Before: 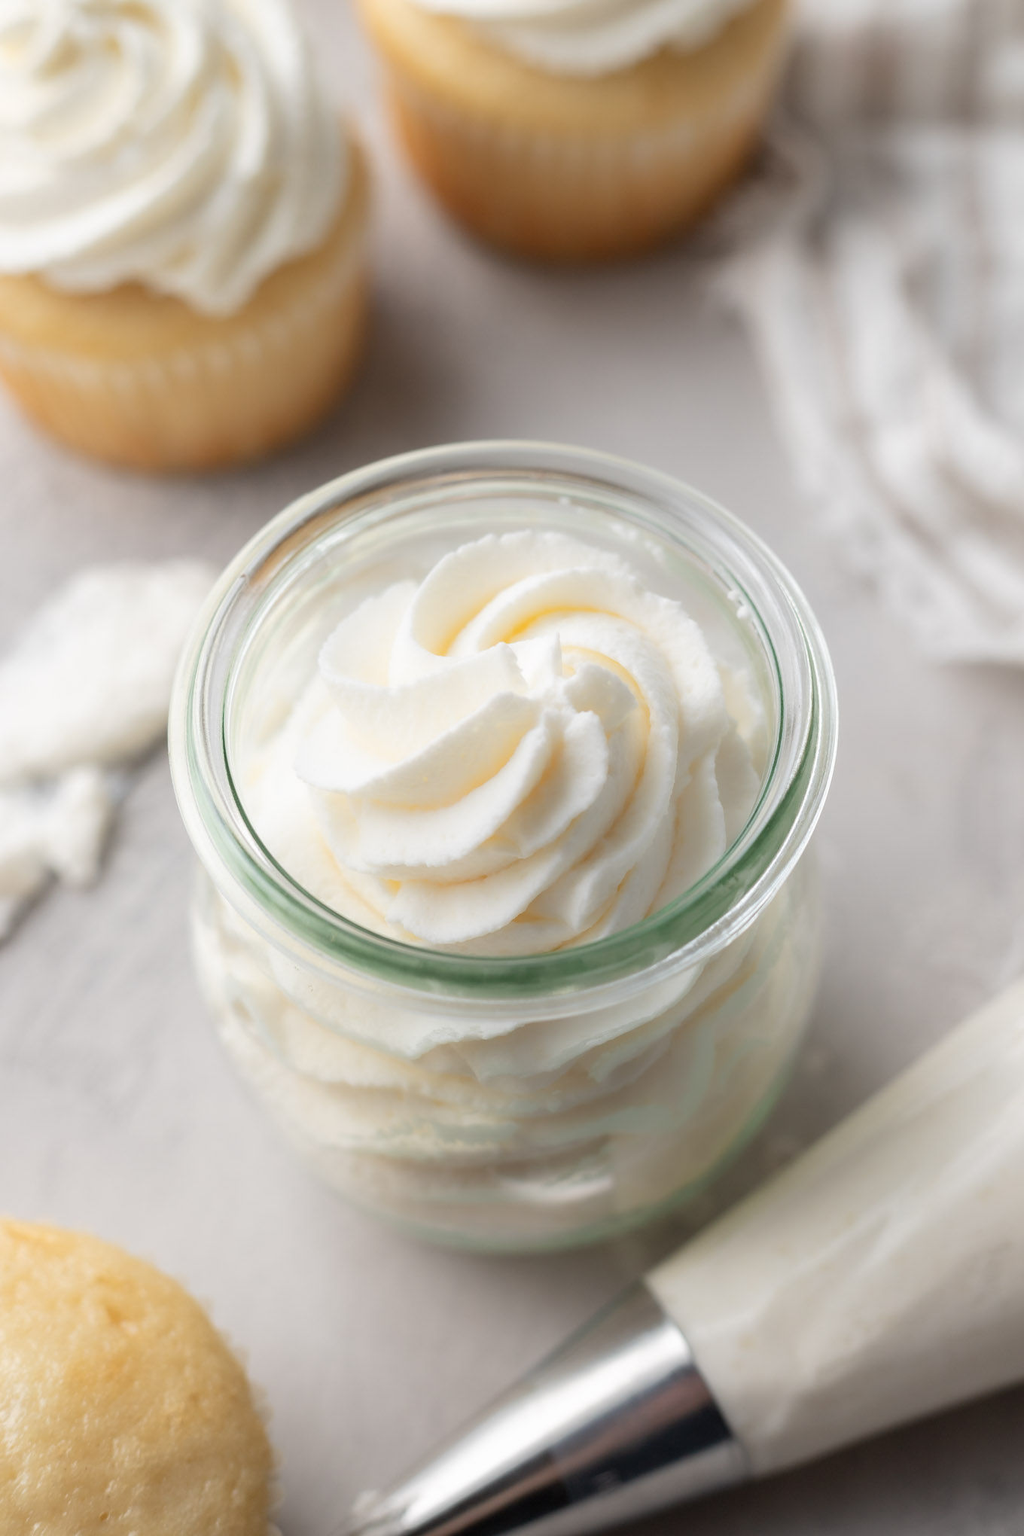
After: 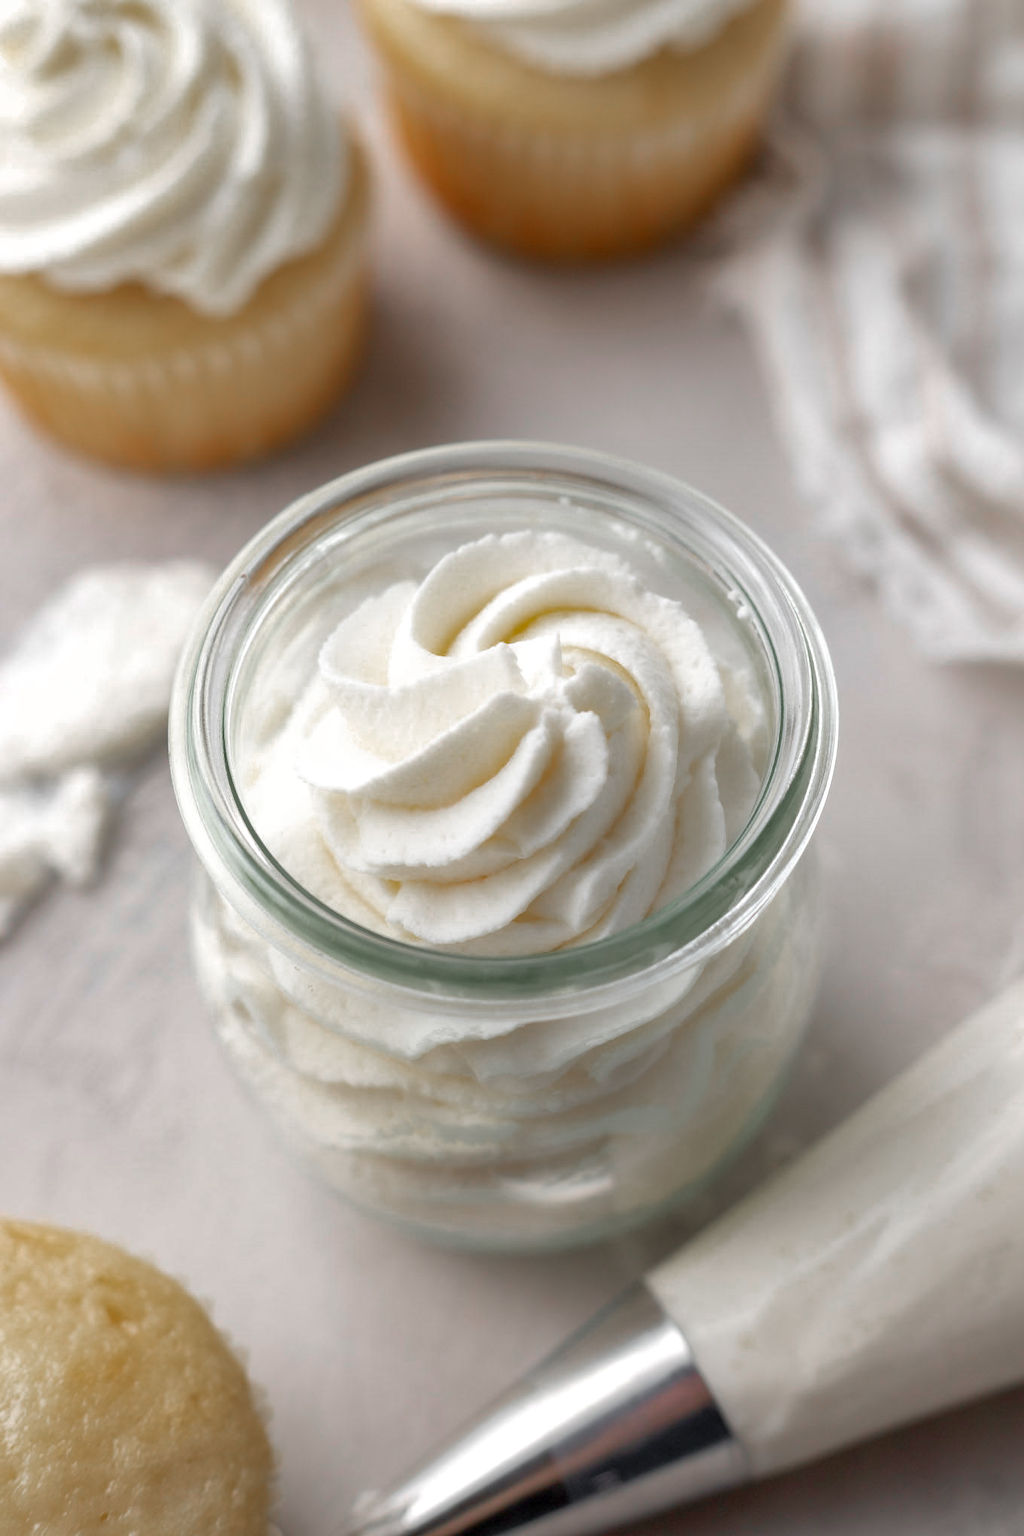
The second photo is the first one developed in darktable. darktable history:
shadows and highlights: on, module defaults
color zones: curves: ch0 [(0, 0.48) (0.209, 0.398) (0.305, 0.332) (0.429, 0.493) (0.571, 0.5) (0.714, 0.5) (0.857, 0.5) (1, 0.48)]; ch1 [(0, 0.736) (0.143, 0.625) (0.225, 0.371) (0.429, 0.256) (0.571, 0.241) (0.714, 0.213) (0.857, 0.48) (1, 0.736)]; ch2 [(0, 0.448) (0.143, 0.498) (0.286, 0.5) (0.429, 0.5) (0.571, 0.5) (0.714, 0.5) (0.857, 0.5) (1, 0.448)]
exposure: black level correction 0.002, exposure 0.15 EV, compensate highlight preservation false
